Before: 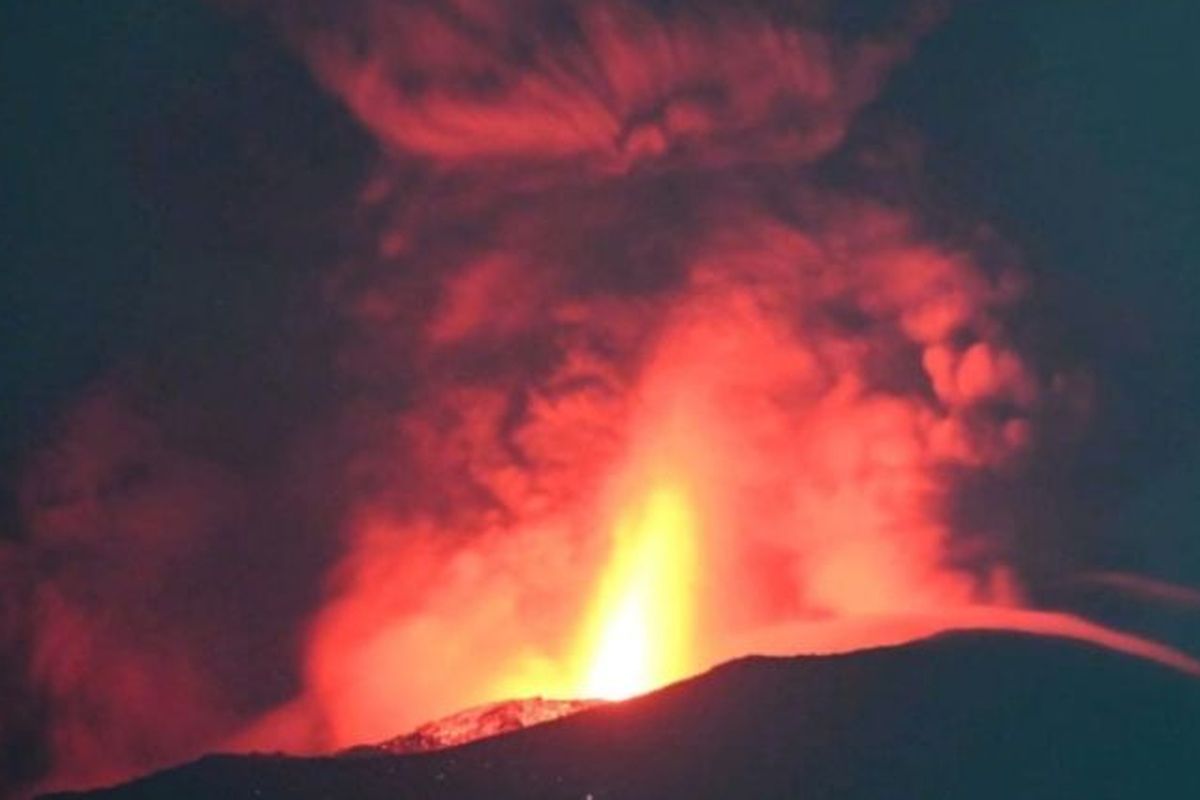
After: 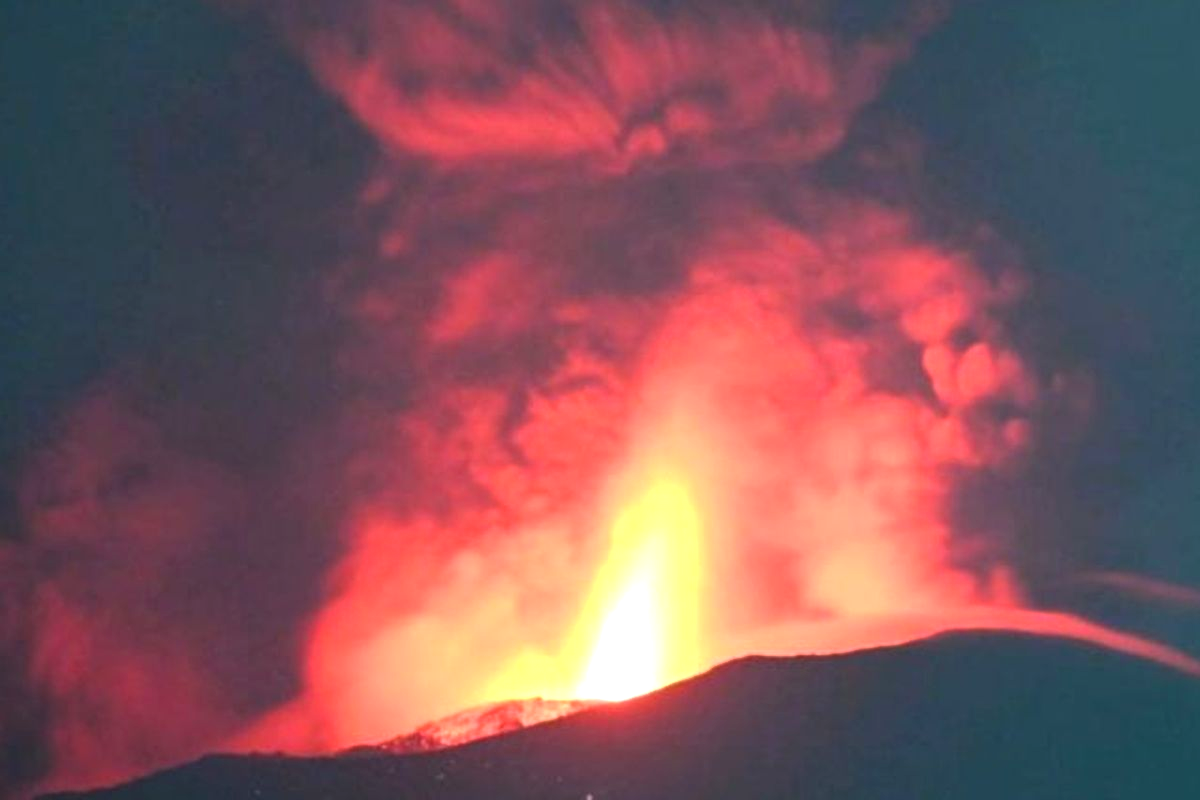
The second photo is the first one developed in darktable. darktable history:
exposure: exposure 0.785 EV, compensate highlight preservation false
contrast equalizer: octaves 7, y [[0.6 ×6], [0.55 ×6], [0 ×6], [0 ×6], [0 ×6]], mix -0.3
